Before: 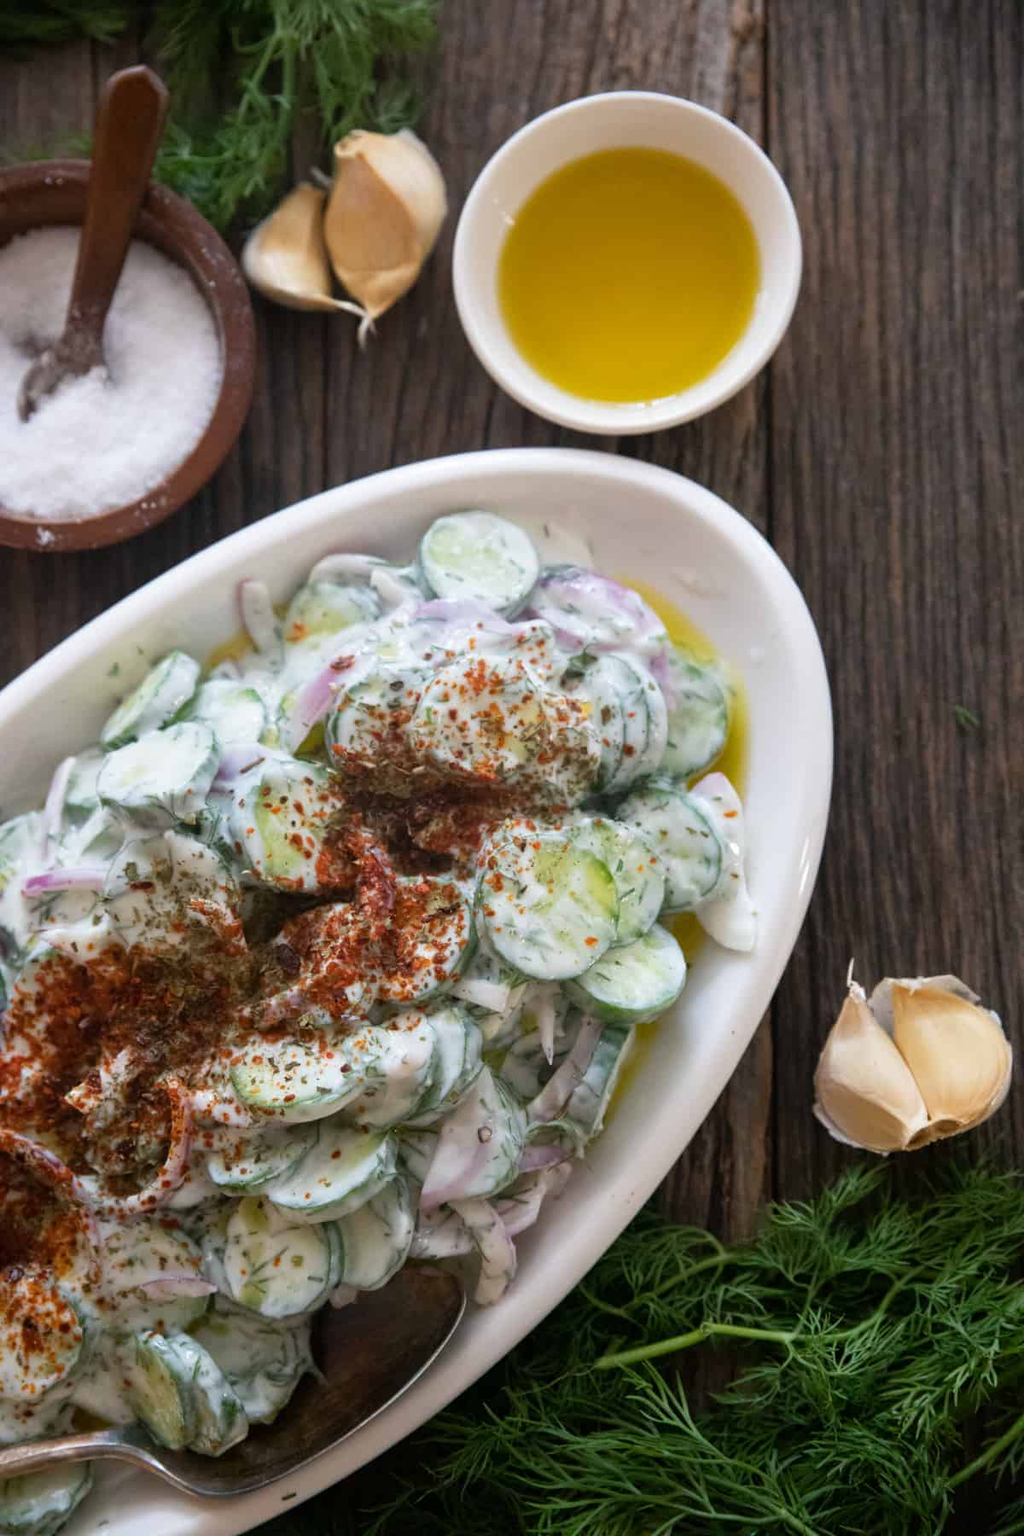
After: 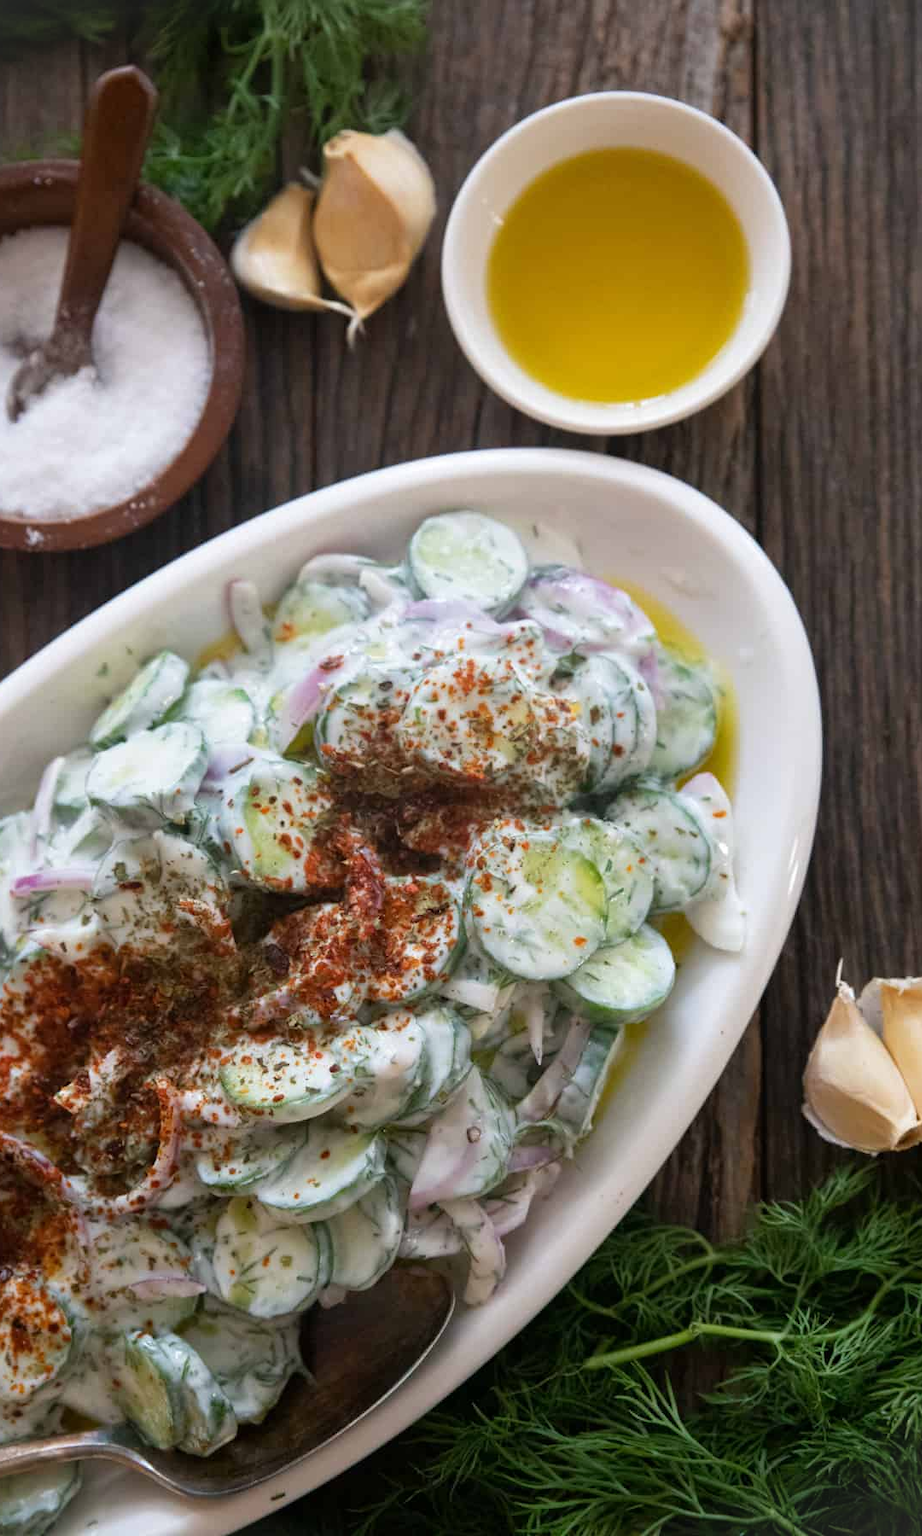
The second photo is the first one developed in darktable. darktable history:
crop and rotate: left 1.088%, right 8.807%
vignetting: fall-off start 100%, brightness 0.05, saturation 0
